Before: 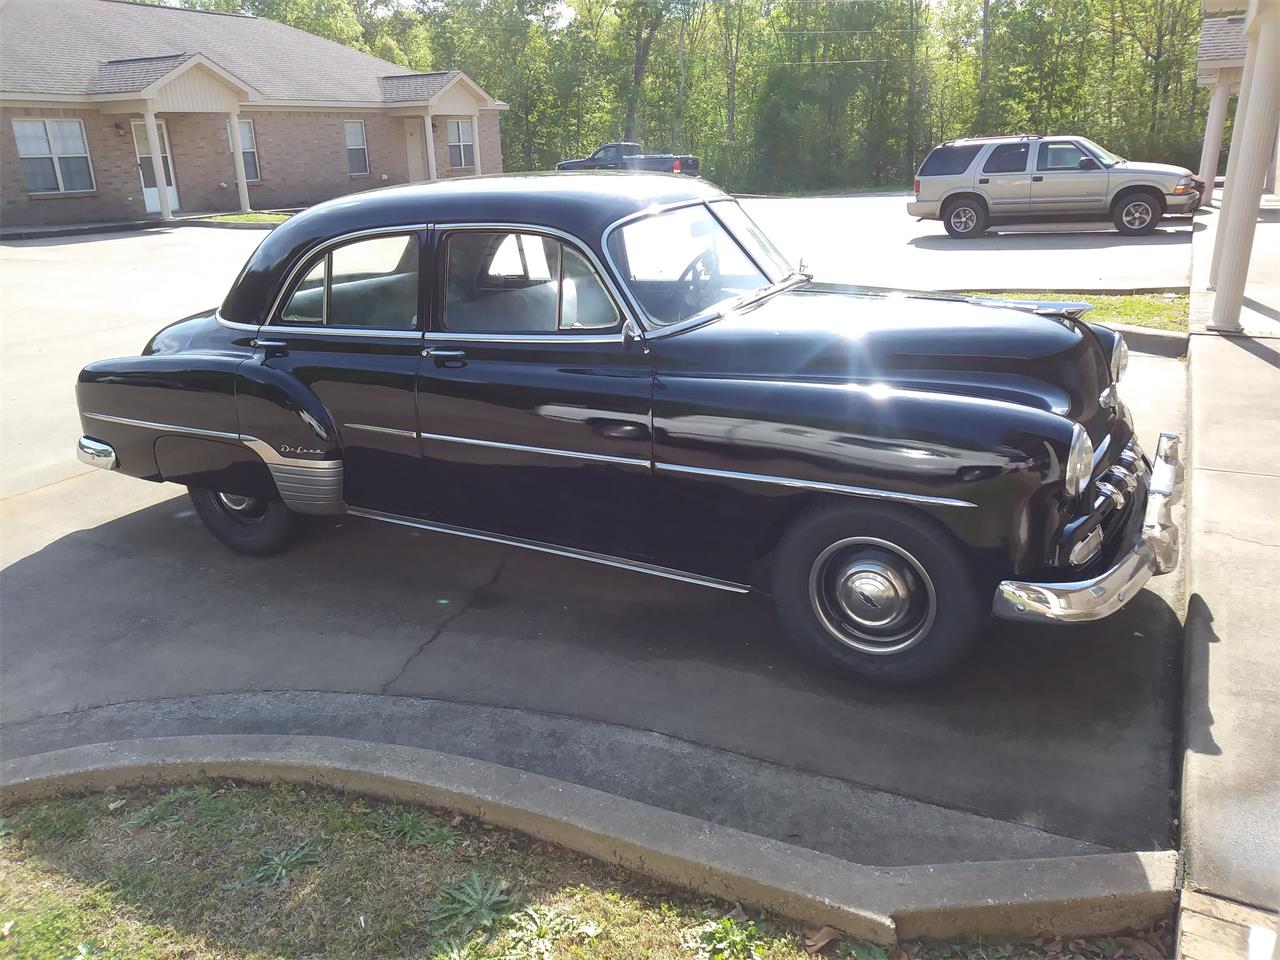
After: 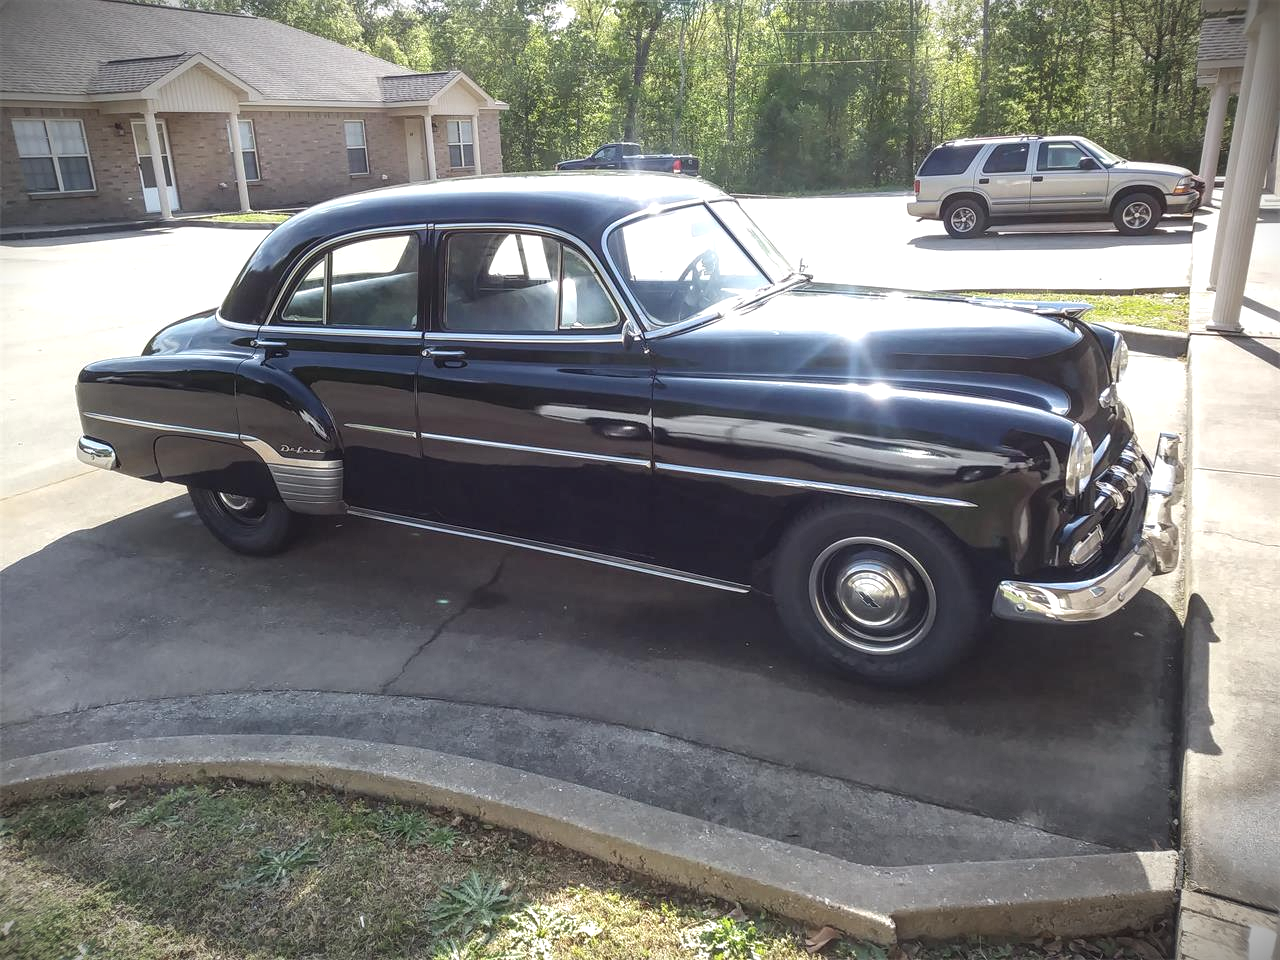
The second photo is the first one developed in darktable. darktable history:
vignetting: fall-off start 100.75%, brightness -0.826, width/height ratio 1.305
base curve: preserve colors none
local contrast: detail 150%
